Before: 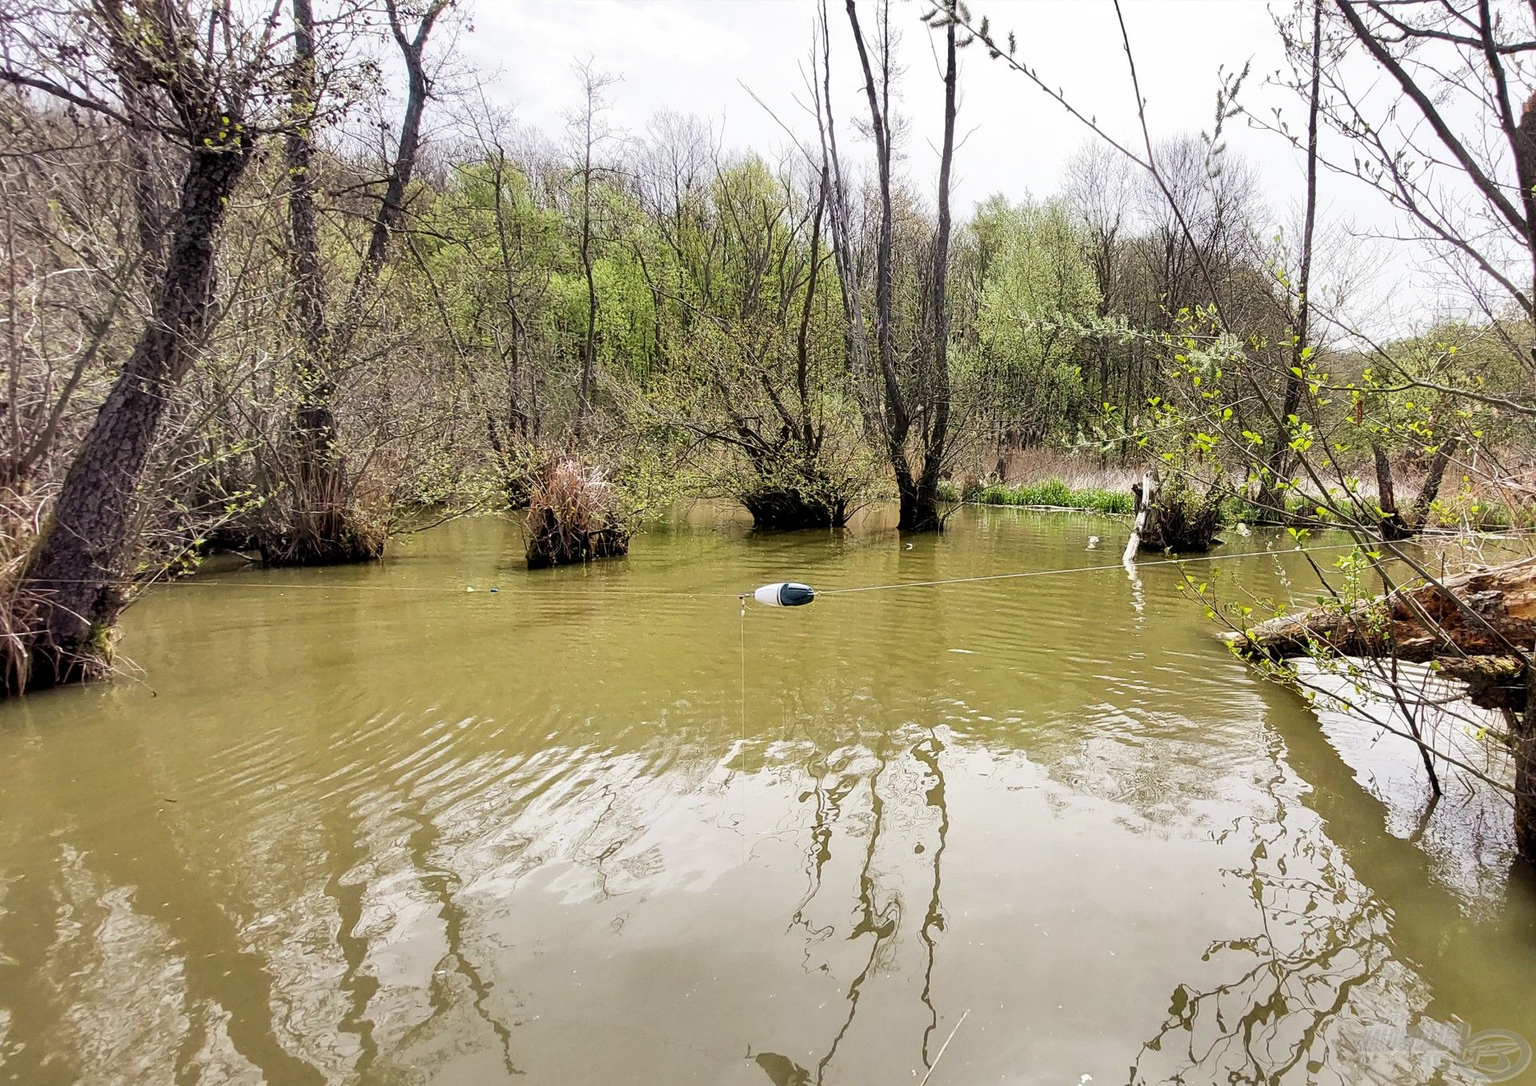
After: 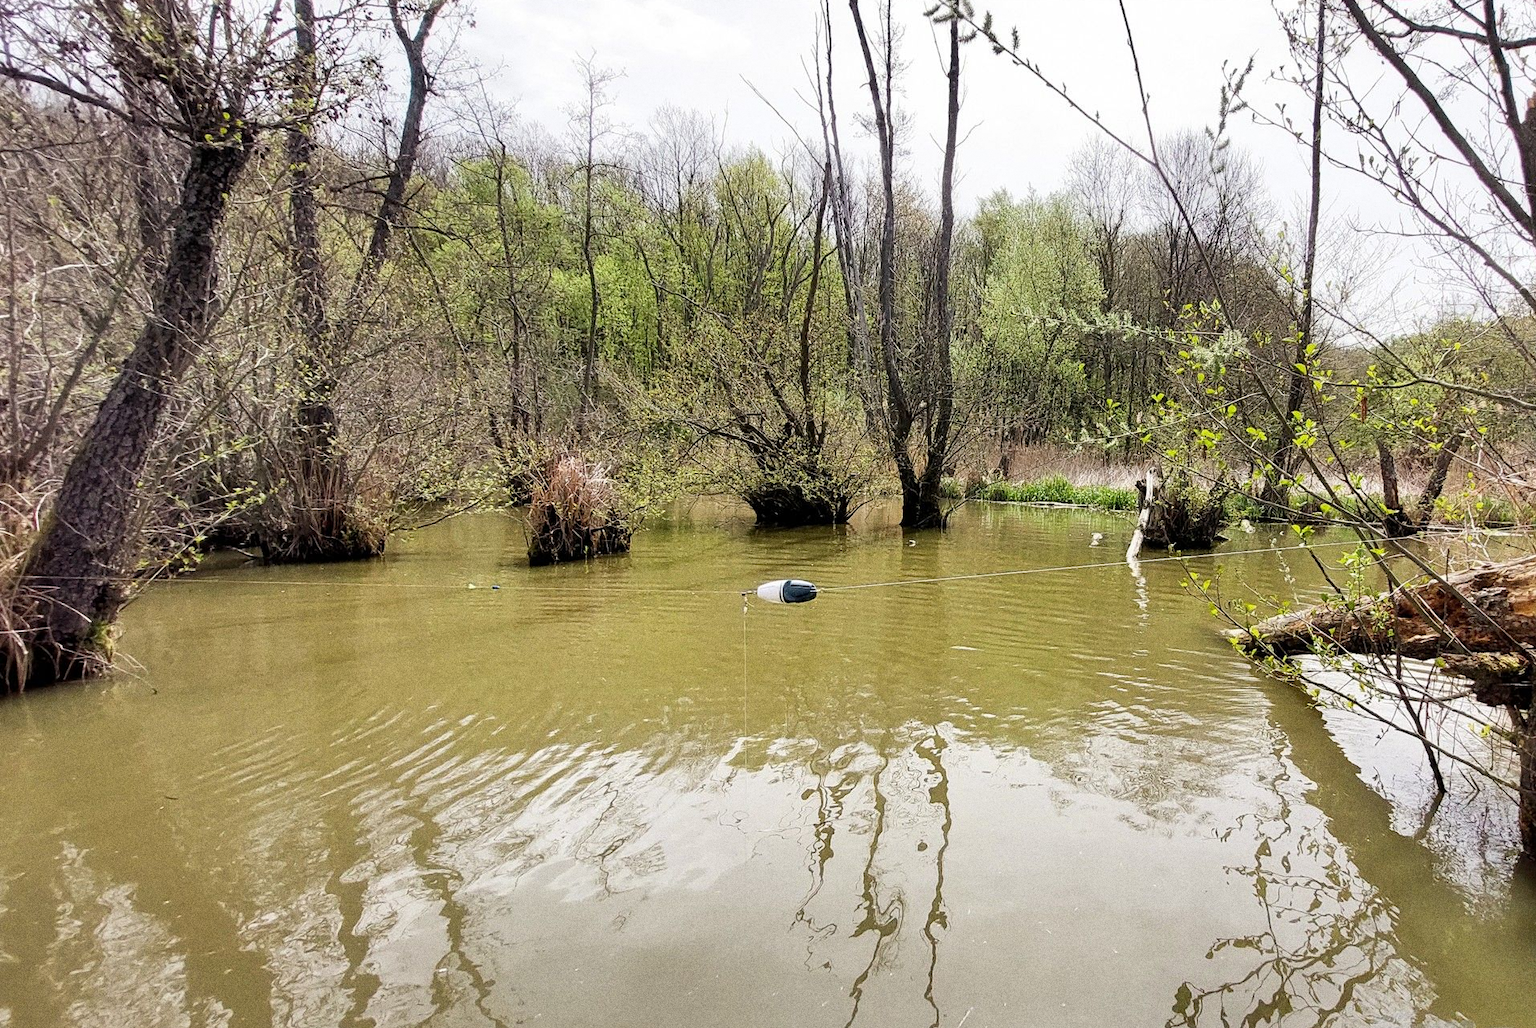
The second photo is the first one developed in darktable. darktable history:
grain: coarseness 0.09 ISO, strength 40%
crop: top 0.448%, right 0.264%, bottom 5.045%
